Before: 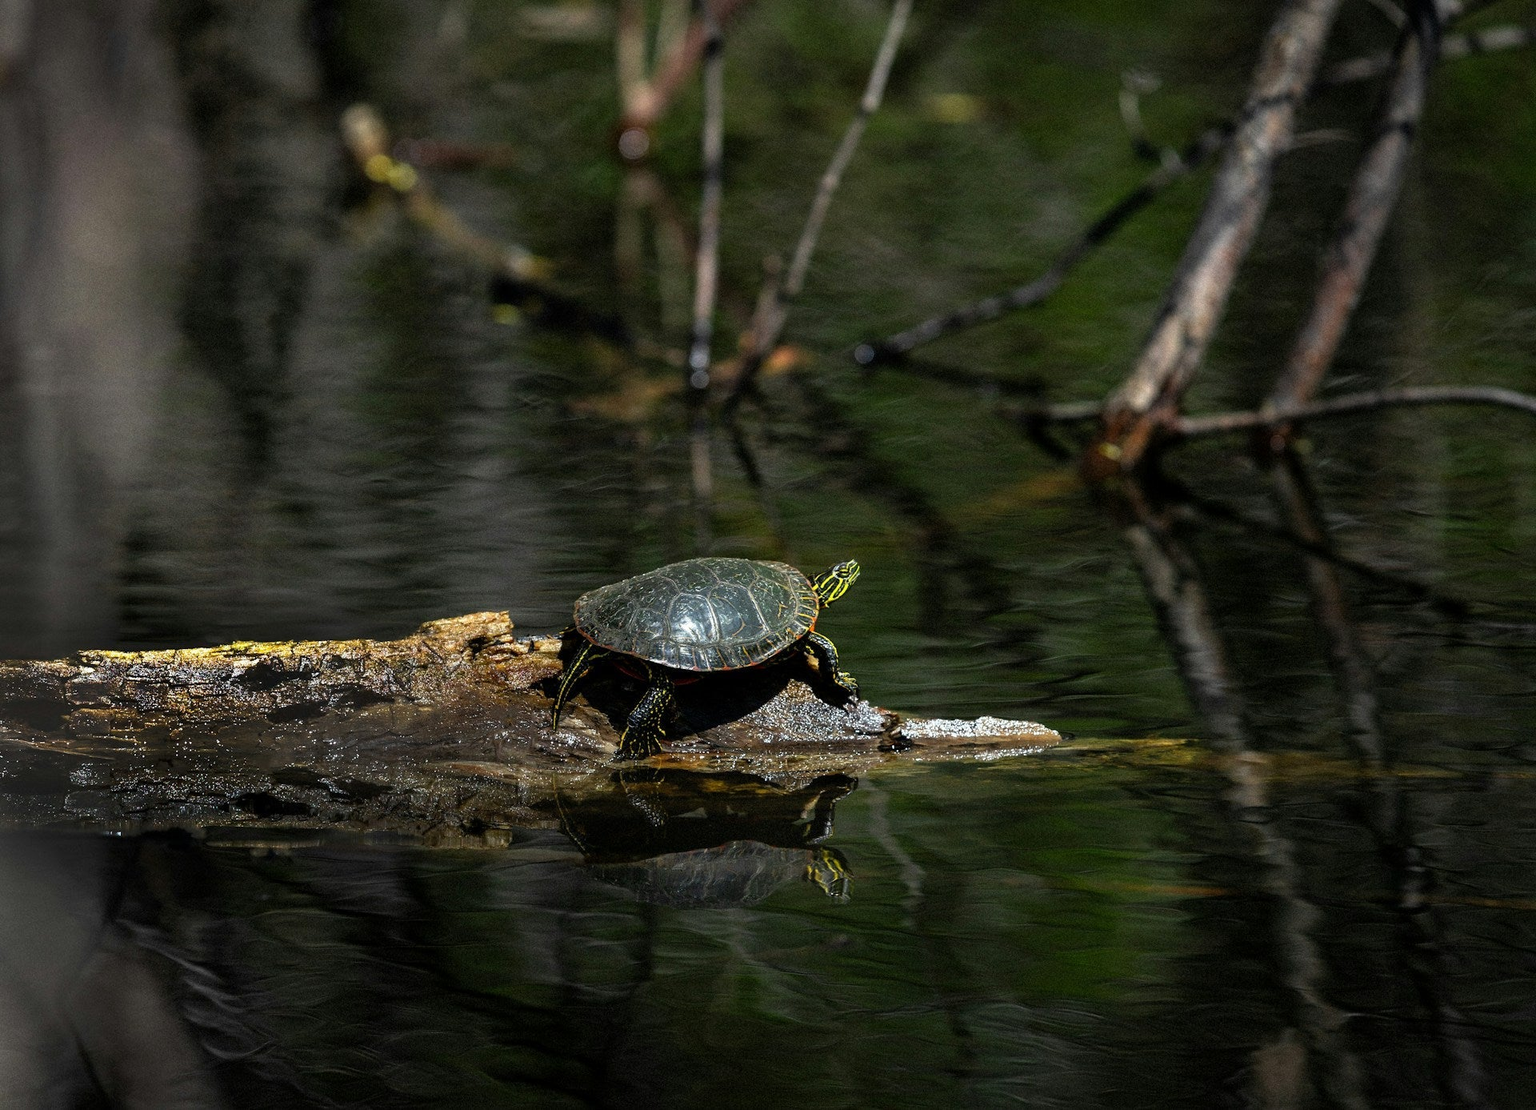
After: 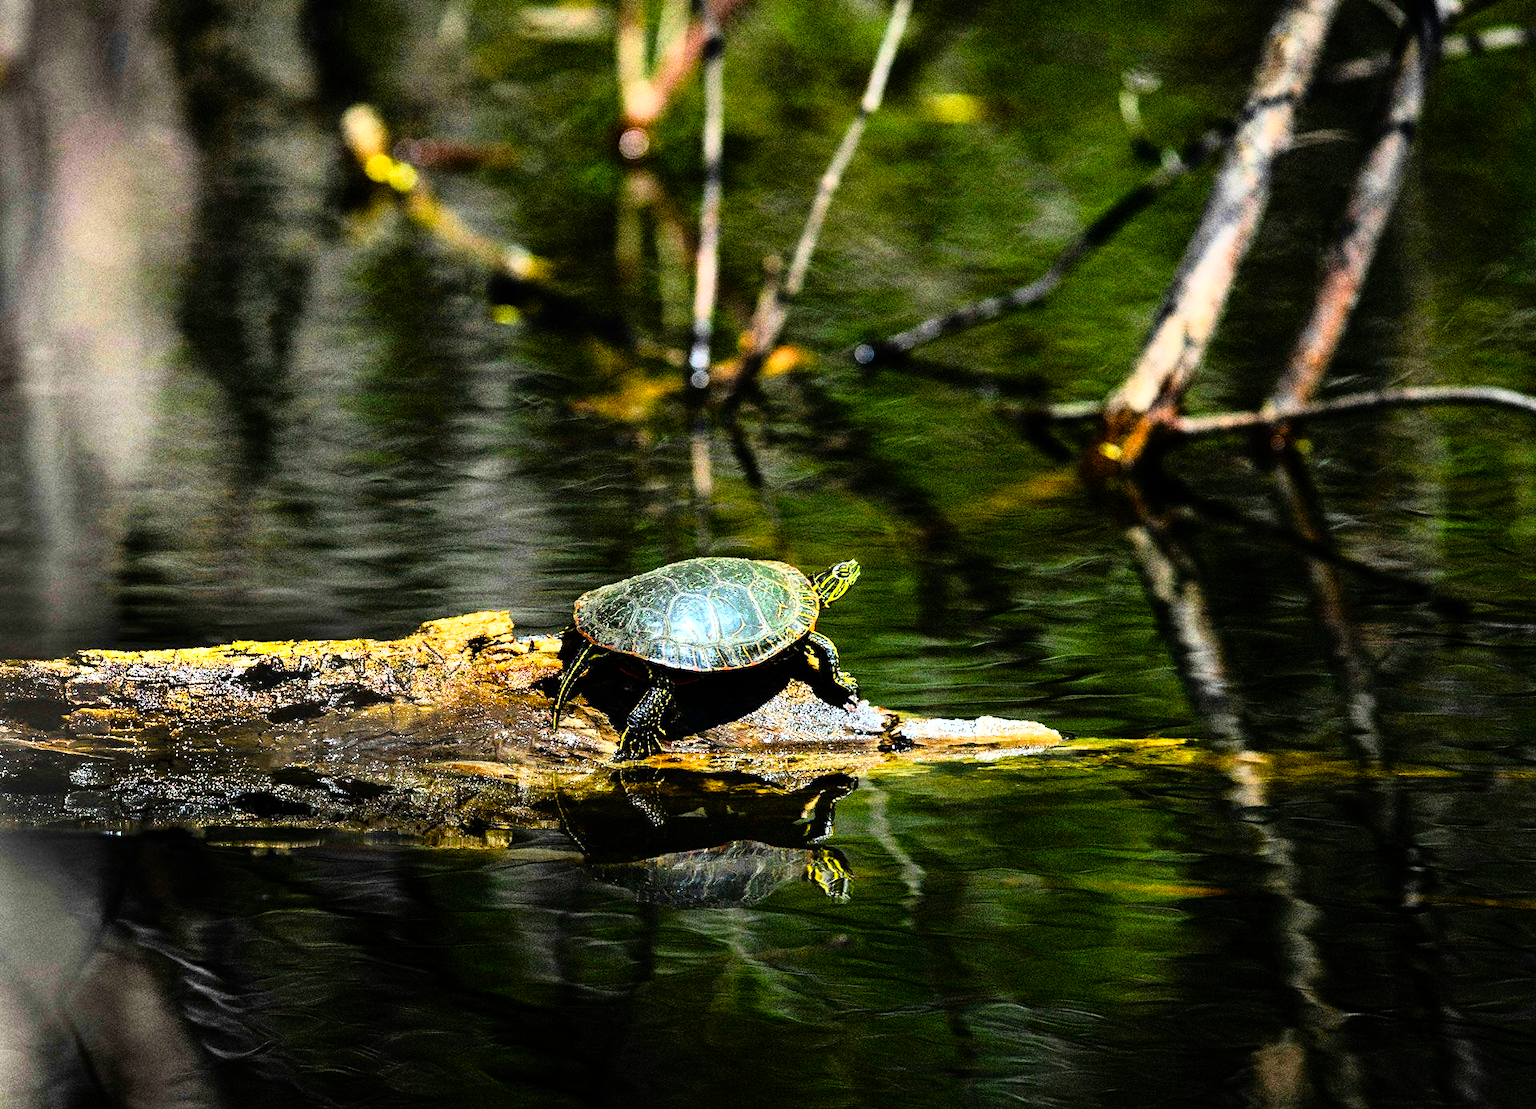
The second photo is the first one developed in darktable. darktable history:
exposure: black level correction 0, exposure 0.877 EV, compensate exposure bias true, compensate highlight preservation false
color balance rgb: perceptual saturation grading › global saturation 20%, perceptual saturation grading › highlights -25%, perceptual saturation grading › shadows 50.52%, global vibrance 40.24%
rgb curve: curves: ch0 [(0, 0) (0.21, 0.15) (0.24, 0.21) (0.5, 0.75) (0.75, 0.96) (0.89, 0.99) (1, 1)]; ch1 [(0, 0.02) (0.21, 0.13) (0.25, 0.2) (0.5, 0.67) (0.75, 0.9) (0.89, 0.97) (1, 1)]; ch2 [(0, 0.02) (0.21, 0.13) (0.25, 0.2) (0.5, 0.67) (0.75, 0.9) (0.89, 0.97) (1, 1)], compensate middle gray true
white balance: emerald 1
